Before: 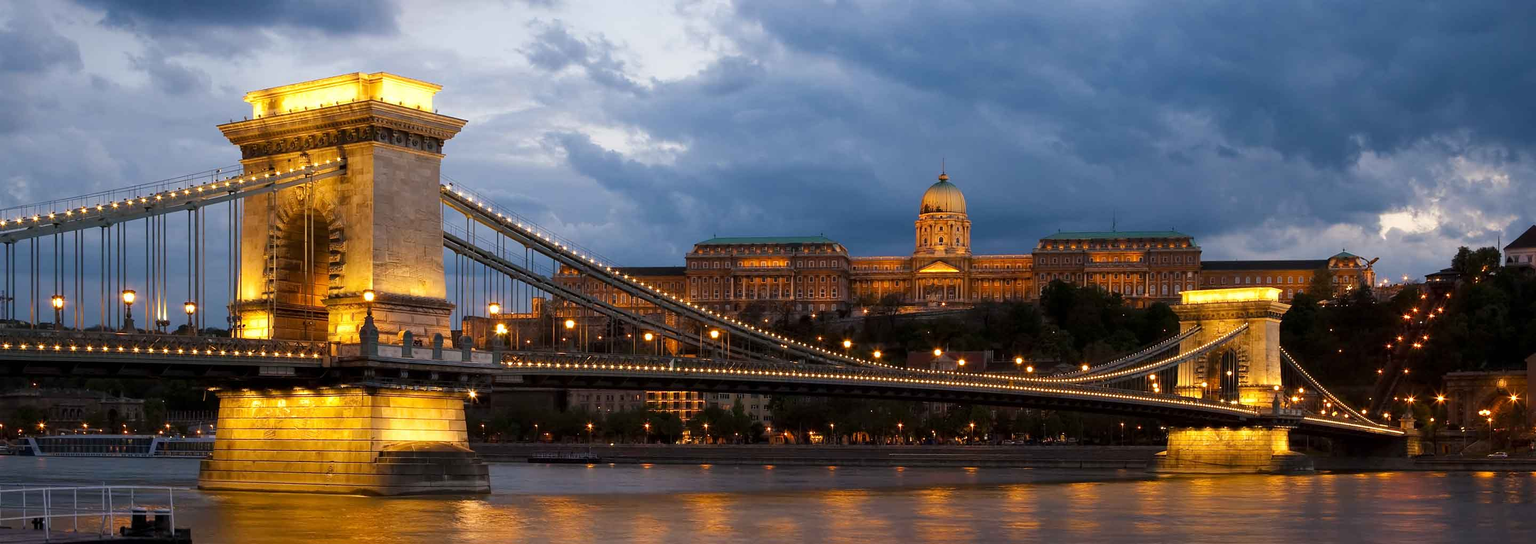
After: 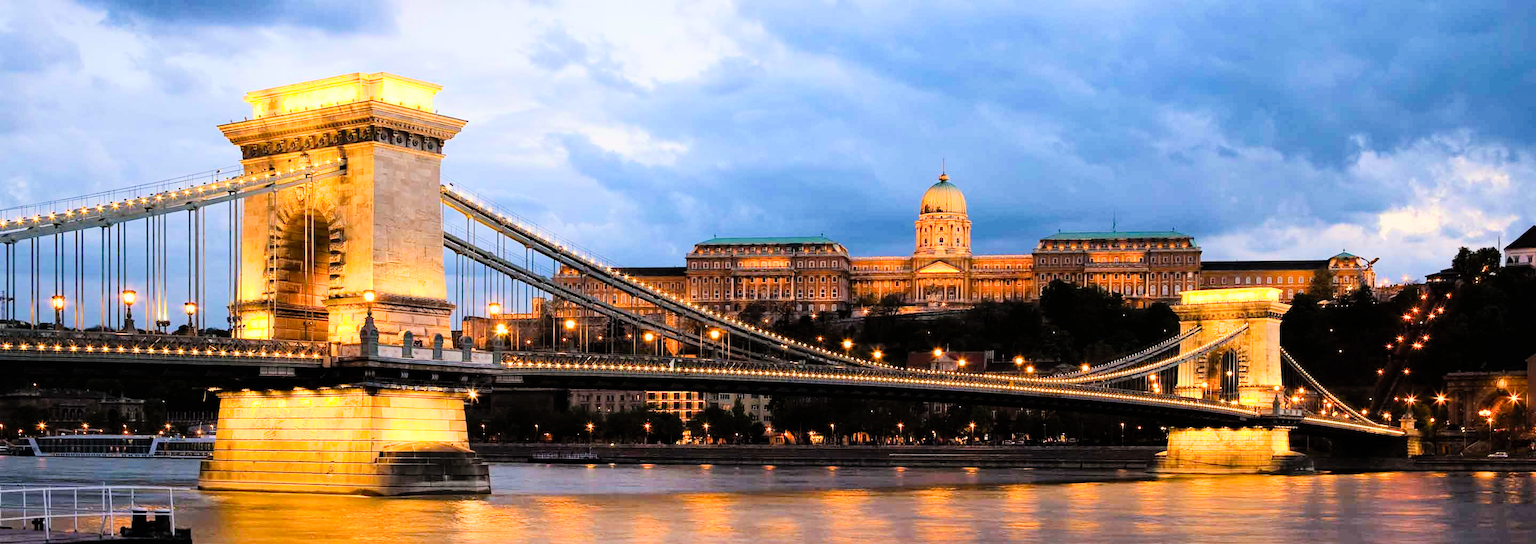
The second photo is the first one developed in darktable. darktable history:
tone equalizer: -8 EV -0.779 EV, -7 EV -0.686 EV, -6 EV -0.582 EV, -5 EV -0.416 EV, -3 EV 0.392 EV, -2 EV 0.6 EV, -1 EV 0.692 EV, +0 EV 0.725 EV
haze removal: compatibility mode true, adaptive false
contrast brightness saturation: contrast 0.197, brightness 0.159, saturation 0.224
filmic rgb: black relative exposure -7.65 EV, white relative exposure 4.56 EV, hardness 3.61
exposure: exposure 0.558 EV, compensate highlight preservation false
